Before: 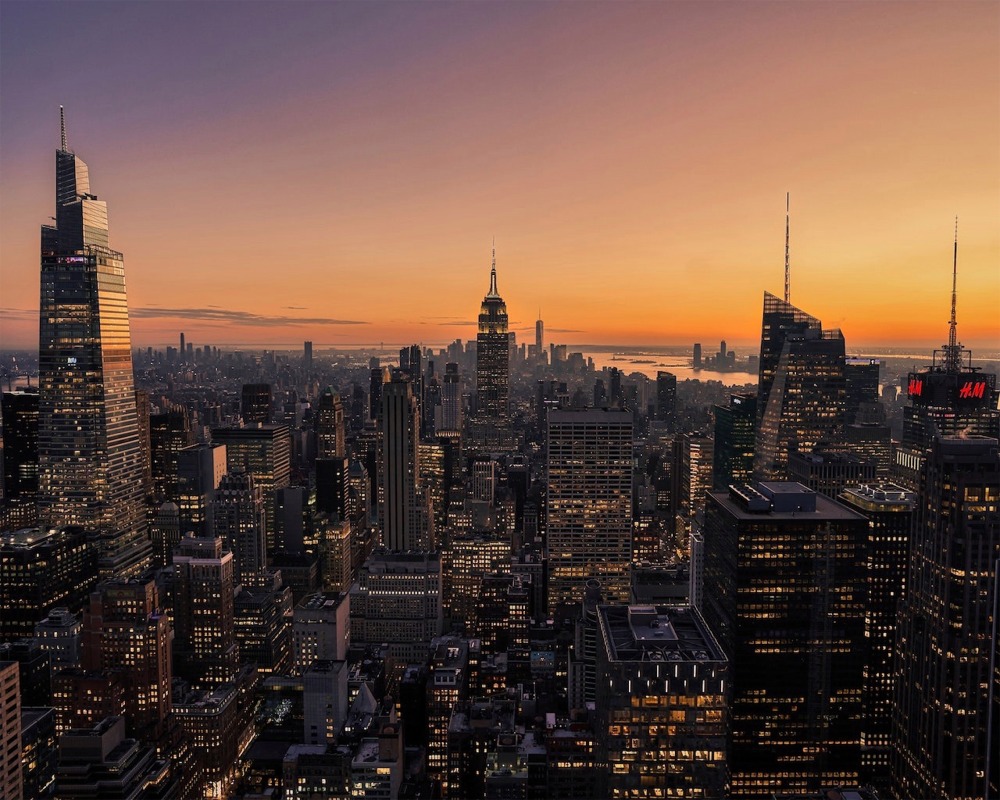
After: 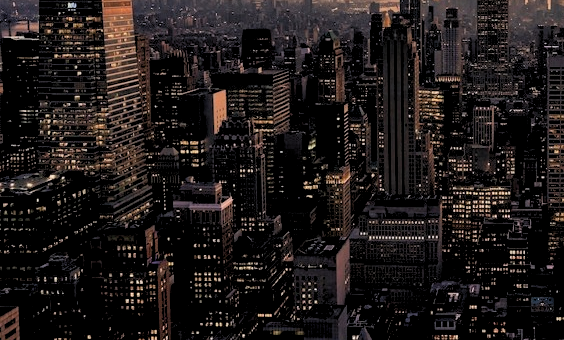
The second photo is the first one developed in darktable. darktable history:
rgb levels: levels [[0.013, 0.434, 0.89], [0, 0.5, 1], [0, 0.5, 1]]
crop: top 44.483%, right 43.593%, bottom 12.892%
